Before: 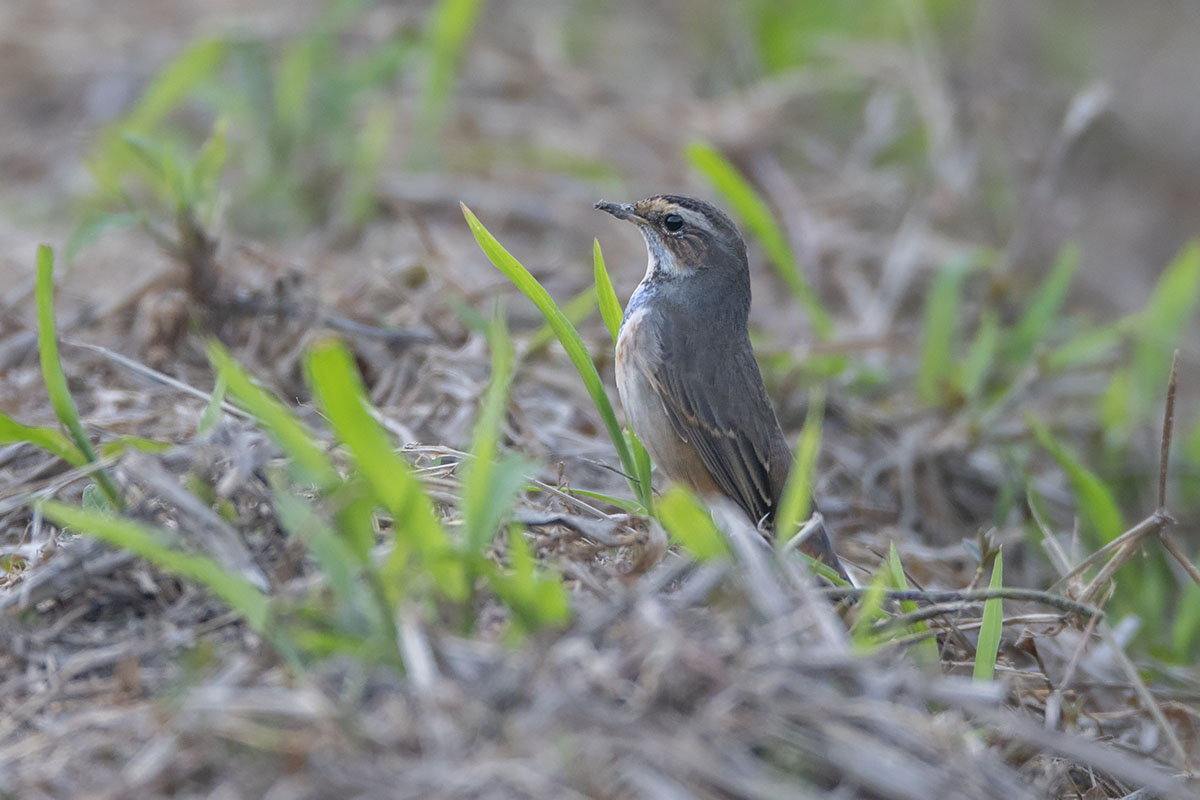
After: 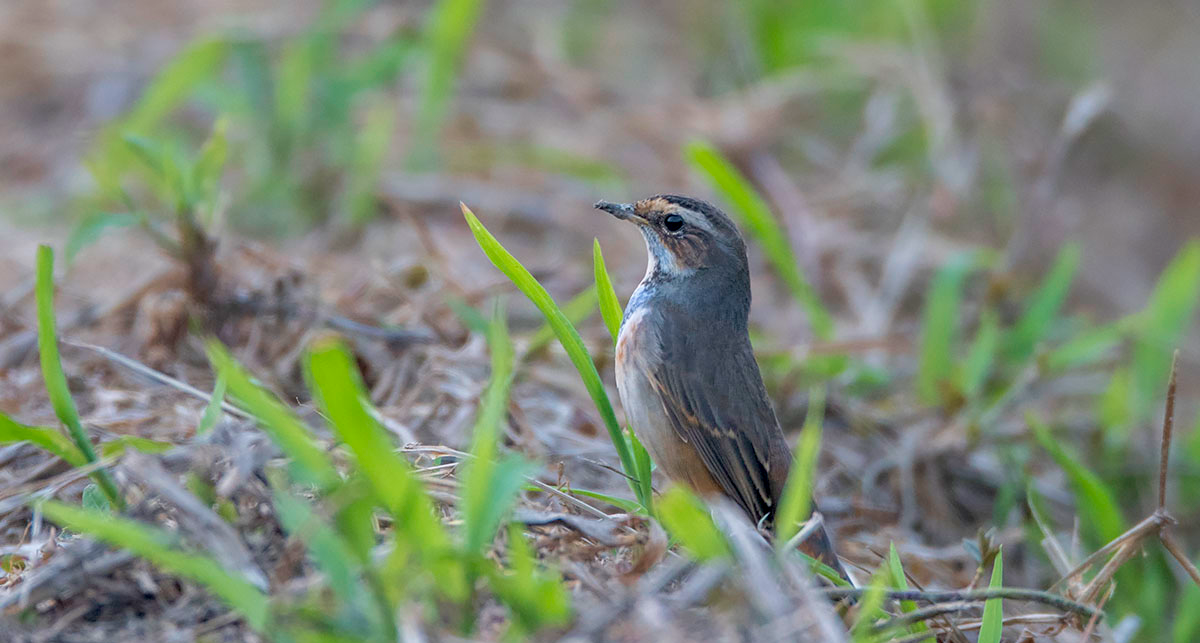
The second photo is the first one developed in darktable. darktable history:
exposure: black level correction 0.01, exposure 0.016 EV, compensate exposure bias true, compensate highlight preservation false
crop: bottom 19.557%
velvia: on, module defaults
